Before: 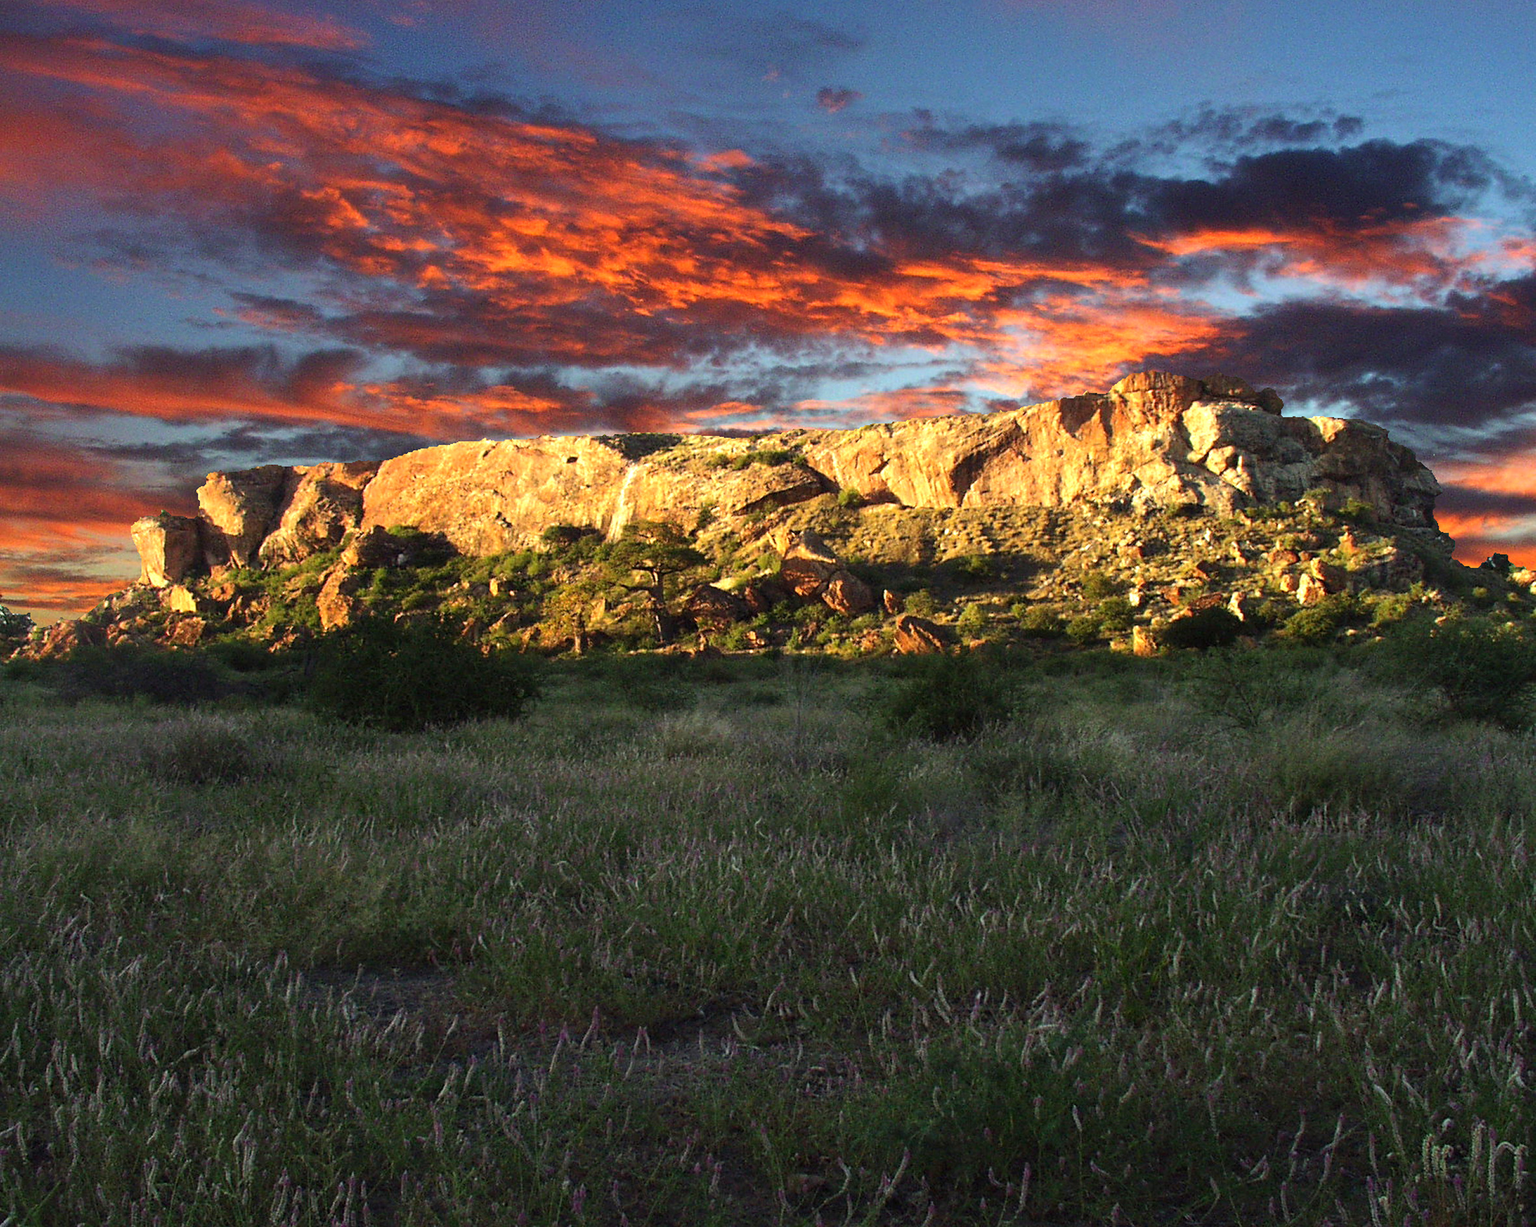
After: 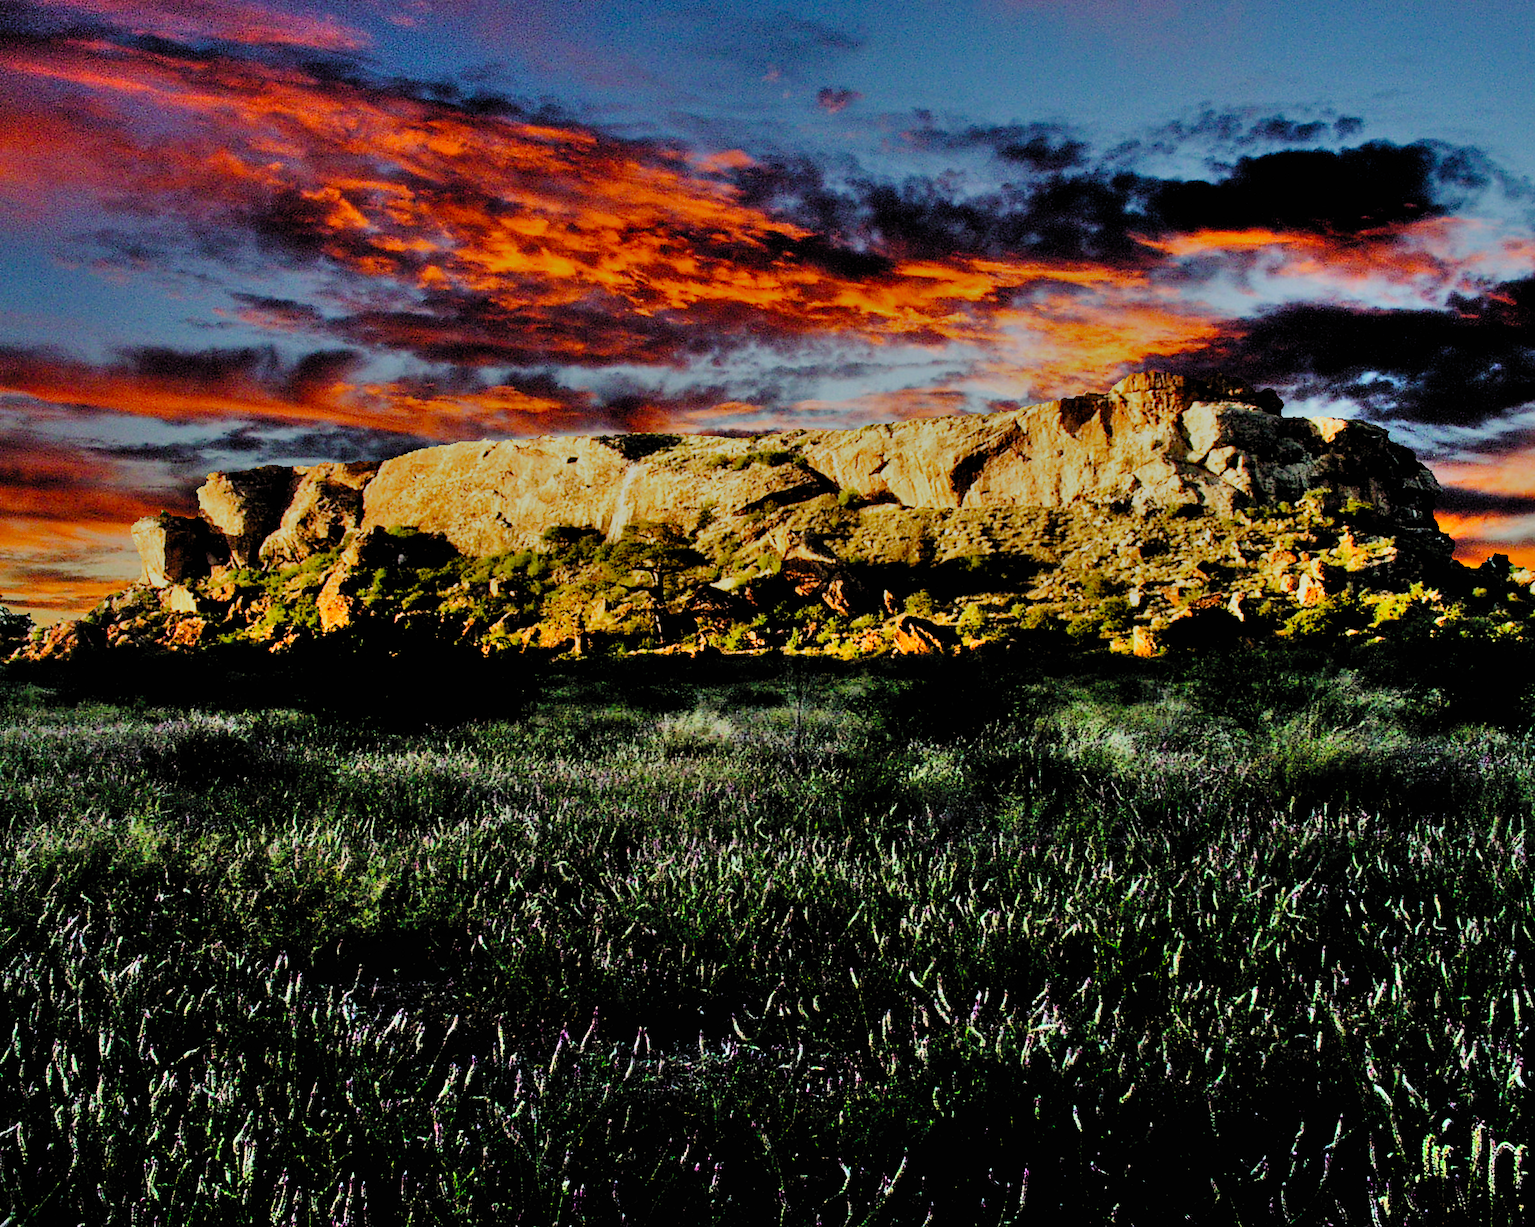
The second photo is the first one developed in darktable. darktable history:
filmic rgb: black relative exposure -2.85 EV, white relative exposure 4.56 EV, hardness 1.77, contrast 1.25, preserve chrominance no, color science v5 (2021)
shadows and highlights: shadows 80.73, white point adjustment -9.07, highlights -61.46, soften with gaussian
